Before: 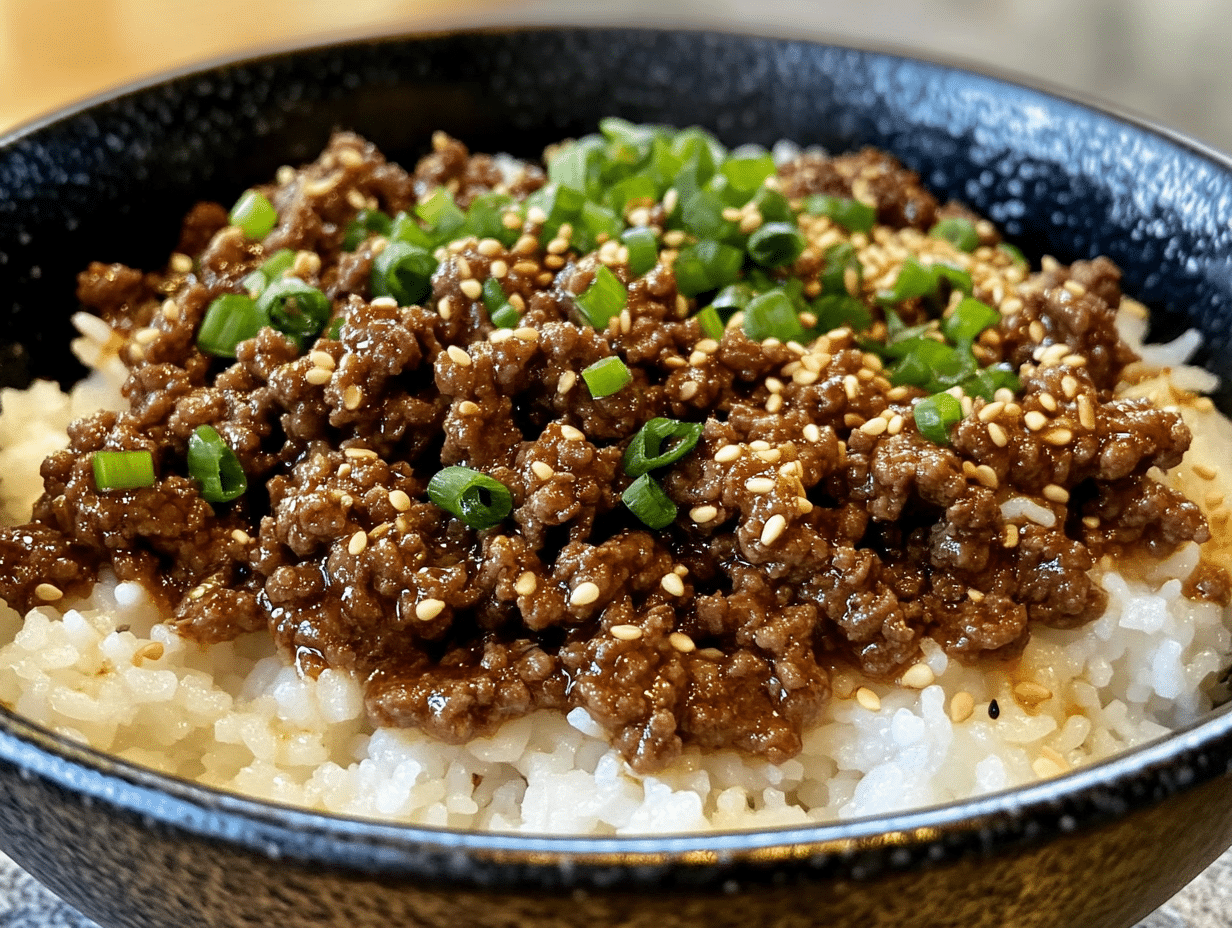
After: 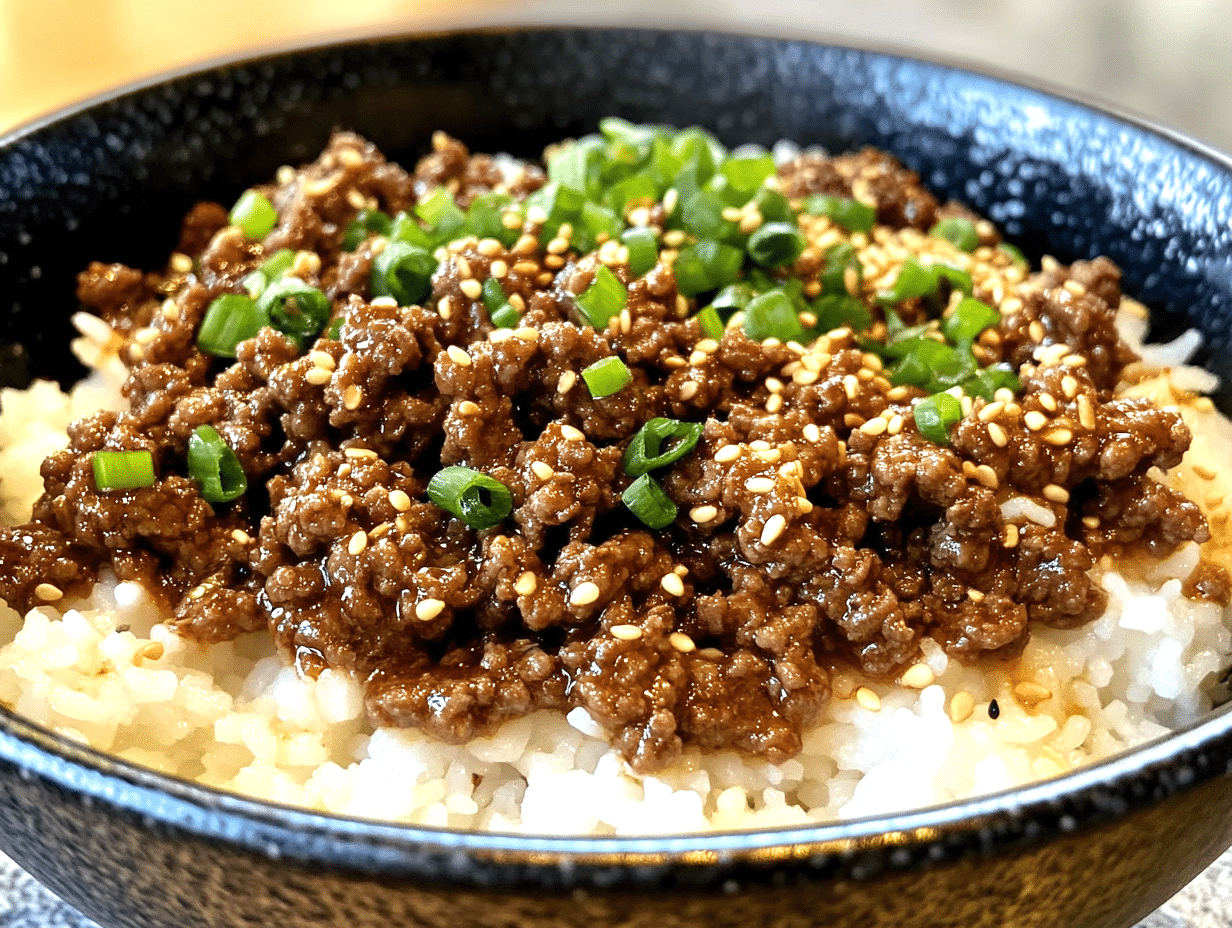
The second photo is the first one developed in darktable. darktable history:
white balance: red 1, blue 1
exposure: black level correction 0, exposure 0.6 EV, compensate exposure bias true, compensate highlight preservation false
